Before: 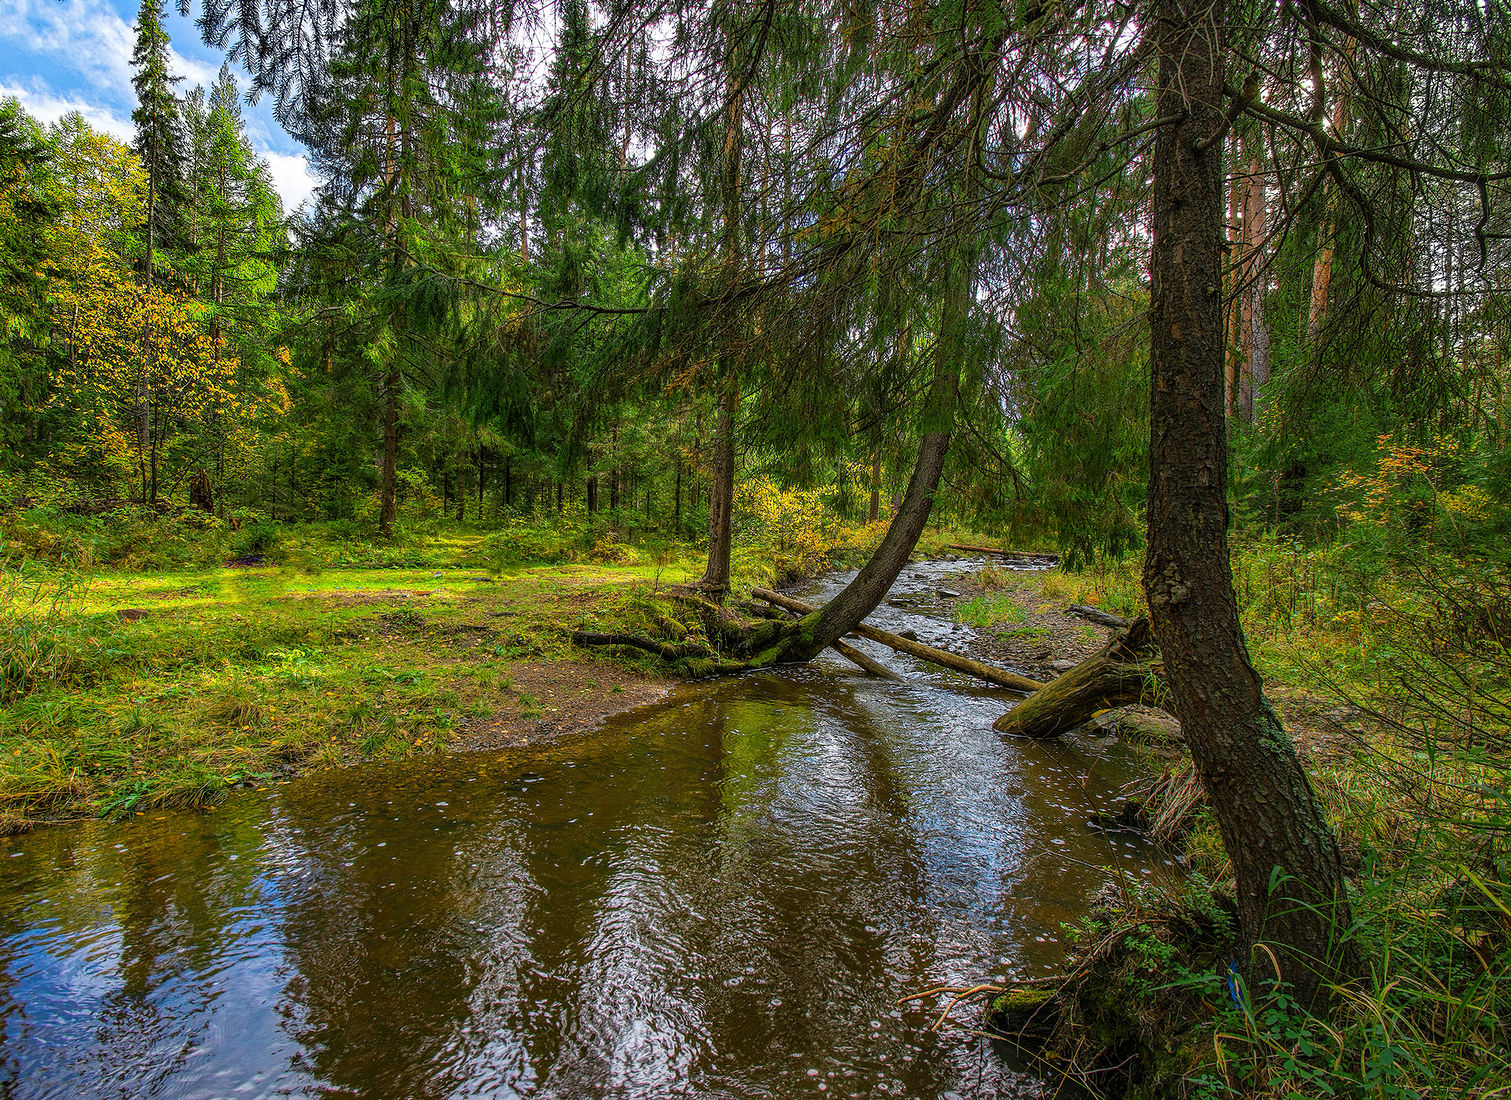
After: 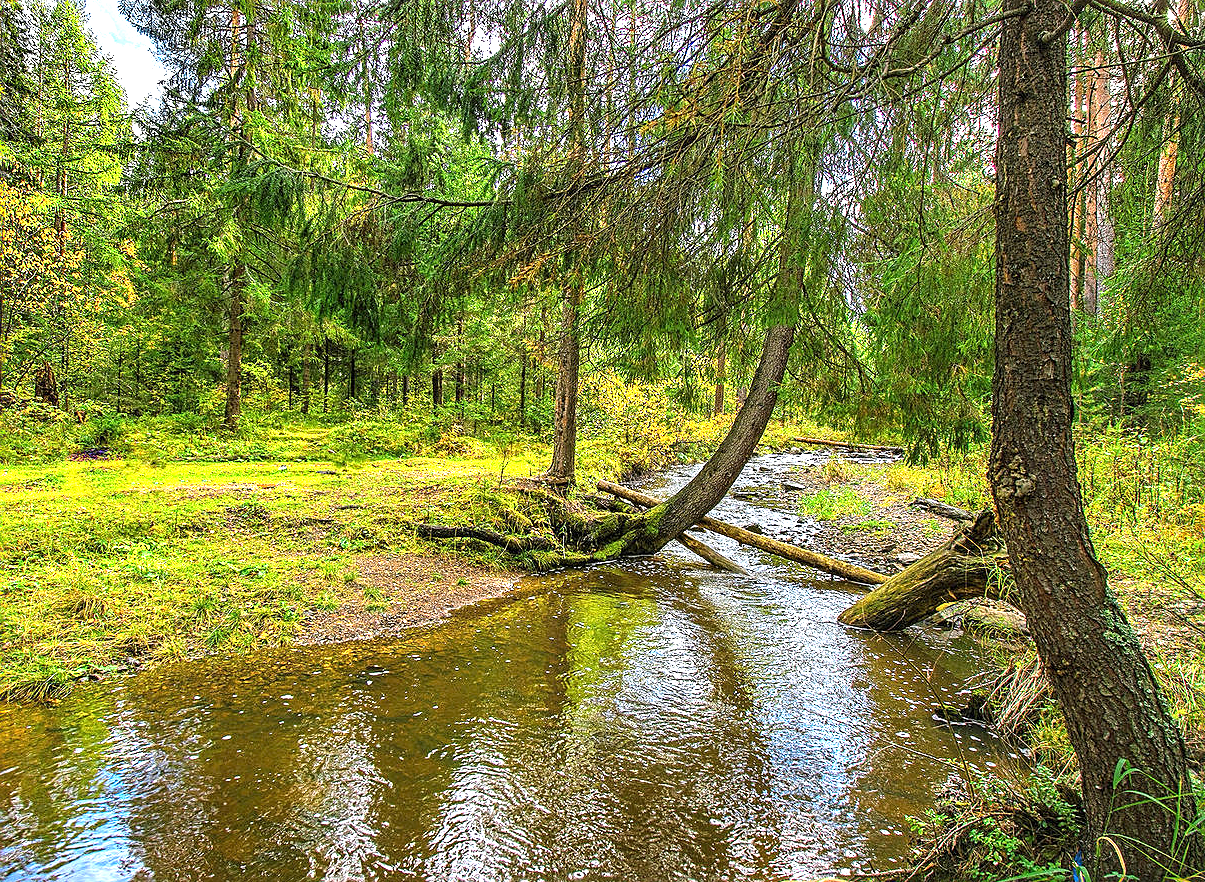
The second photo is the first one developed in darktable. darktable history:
exposure: black level correction 0, exposure 1.708 EV, compensate exposure bias true, compensate highlight preservation false
sharpen: on, module defaults
crop and rotate: left 10.302%, top 9.817%, right 9.925%, bottom 9.954%
